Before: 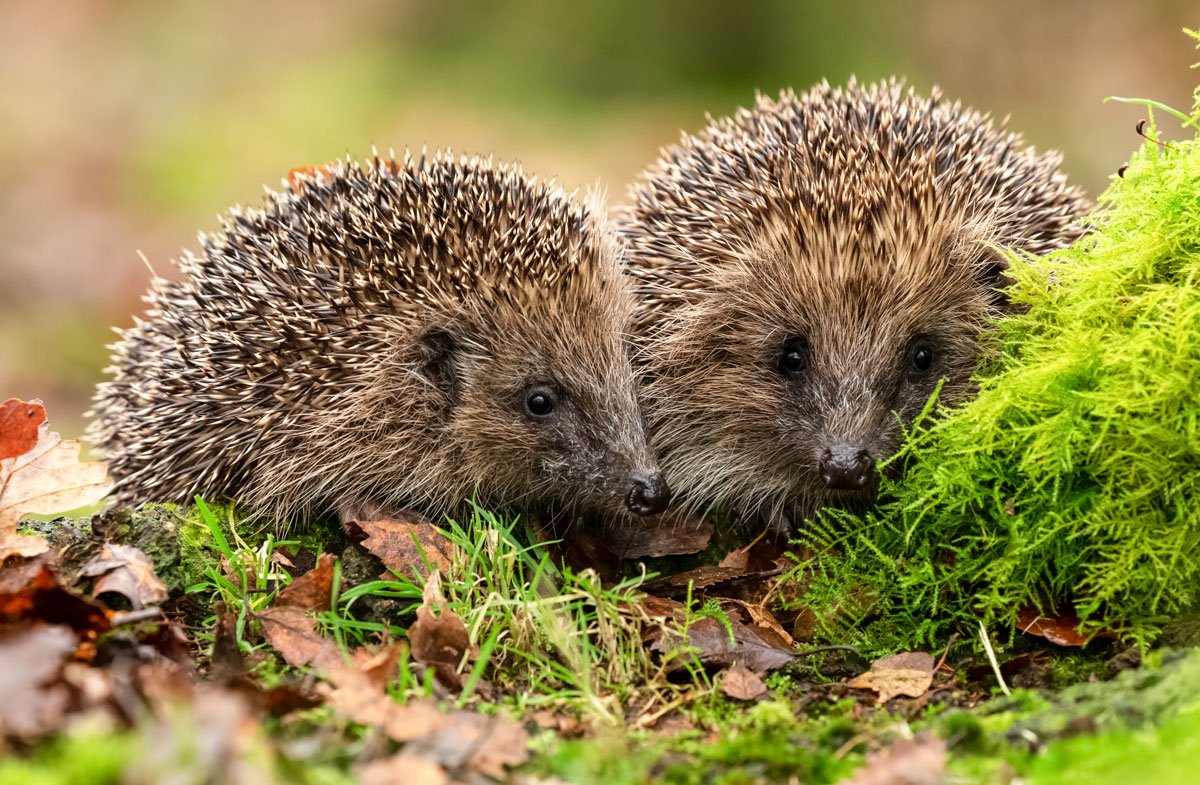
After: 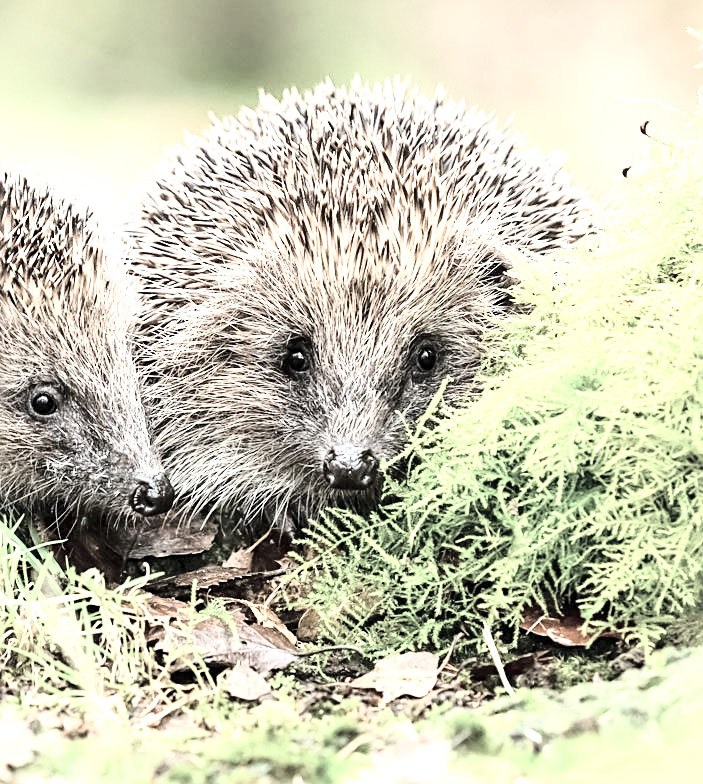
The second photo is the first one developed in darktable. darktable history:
exposure: black level correction 0, exposure 1.5 EV, compensate highlight preservation false
sharpen: on, module defaults
color calibration: illuminant Planckian (black body), adaptation linear Bradford (ICC v4), x 0.361, y 0.366, temperature 4511.61 K, saturation algorithm version 1 (2020)
base curve: curves: ch0 [(0, 0) (0.028, 0.03) (0.121, 0.232) (0.46, 0.748) (0.859, 0.968) (1, 1)]
crop: left 41.402%
color zones: curves: ch1 [(0, 0.153) (0.143, 0.15) (0.286, 0.151) (0.429, 0.152) (0.571, 0.152) (0.714, 0.151) (0.857, 0.151) (1, 0.153)]
